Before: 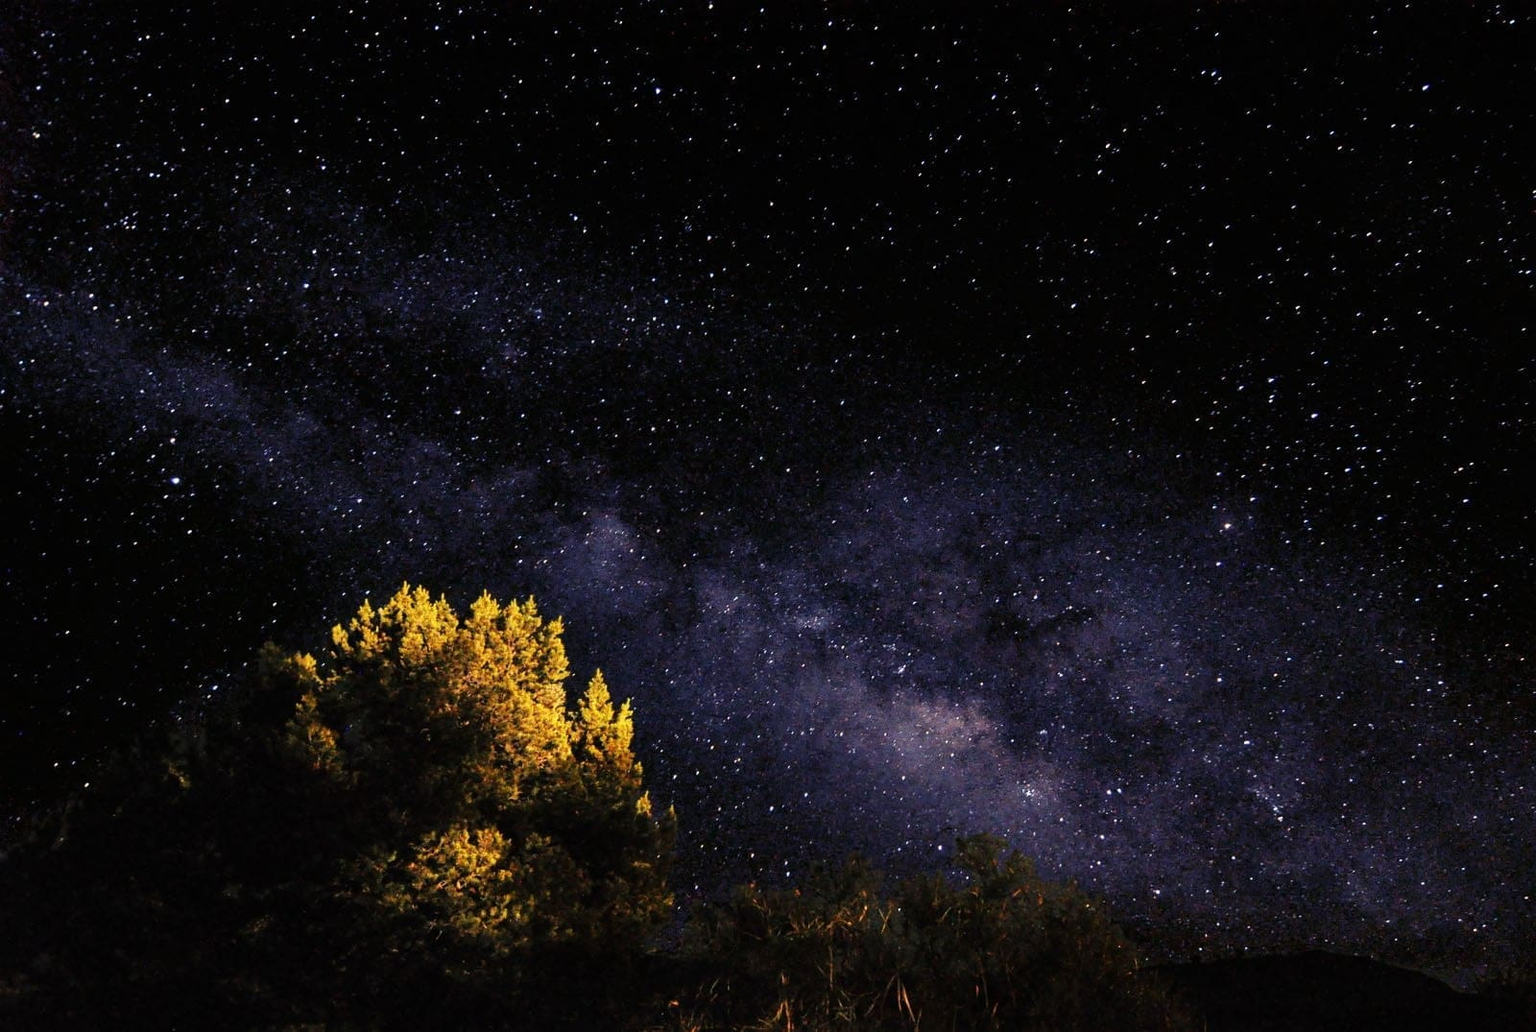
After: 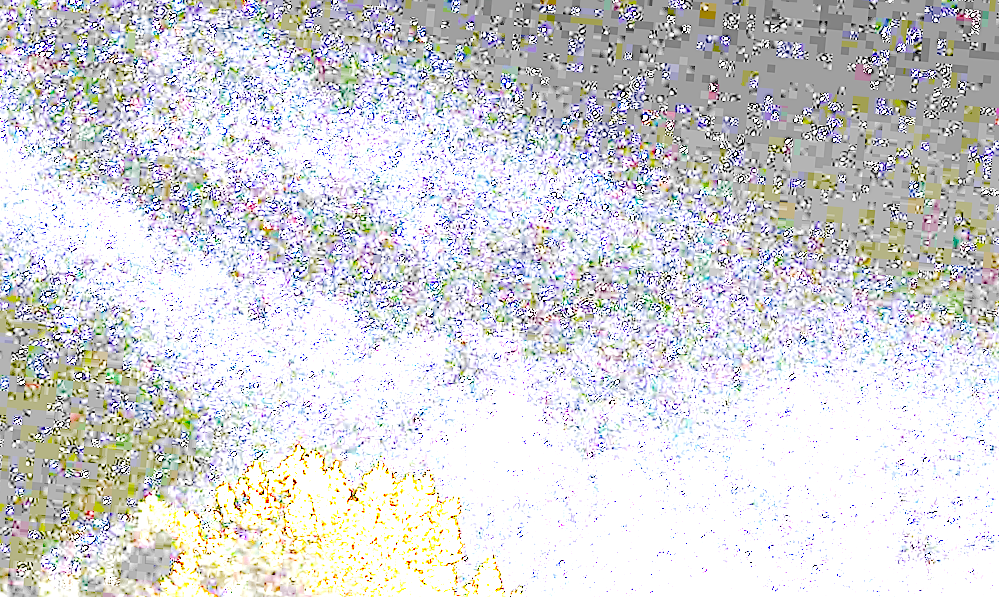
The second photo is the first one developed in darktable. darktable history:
sharpen: on, module defaults
exposure: exposure 8 EV, compensate highlight preservation false
crop and rotate: angle -4.99°, left 2.122%, top 6.945%, right 27.566%, bottom 30.519%
tone curve: curves: ch0 [(0, 0) (0.003, 0.002) (0.011, 0.009) (0.025, 0.019) (0.044, 0.031) (0.069, 0.04) (0.1, 0.059) (0.136, 0.092) (0.177, 0.134) (0.224, 0.192) (0.277, 0.262) (0.335, 0.348) (0.399, 0.446) (0.468, 0.554) (0.543, 0.646) (0.623, 0.731) (0.709, 0.807) (0.801, 0.867) (0.898, 0.931) (1, 1)], preserve colors none
